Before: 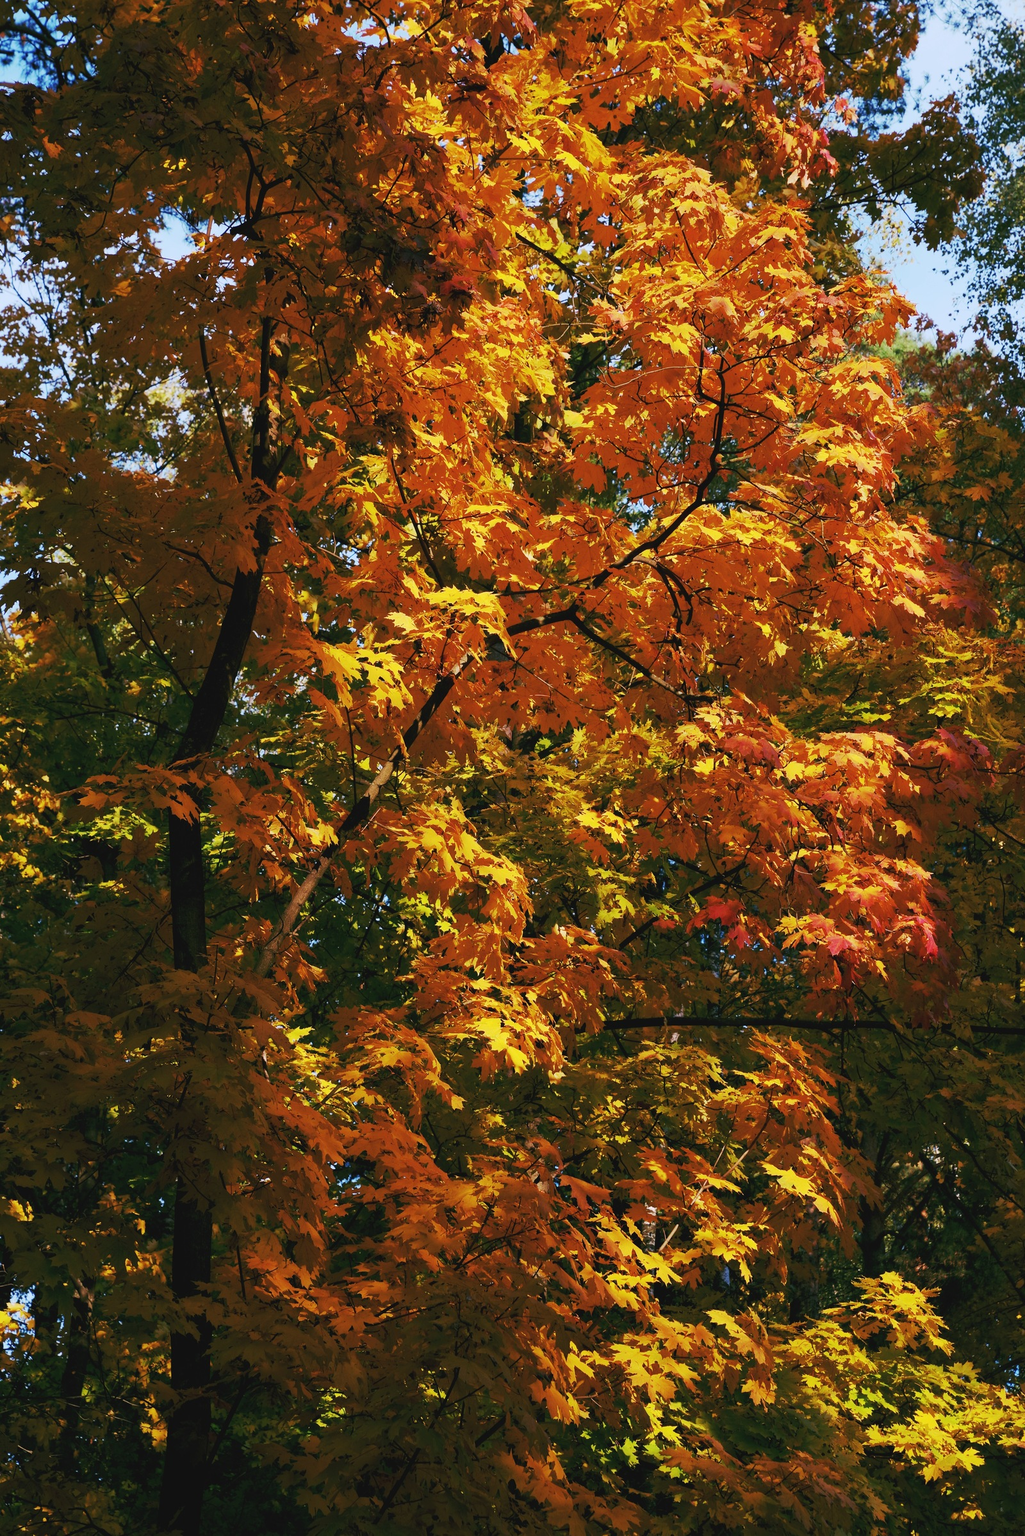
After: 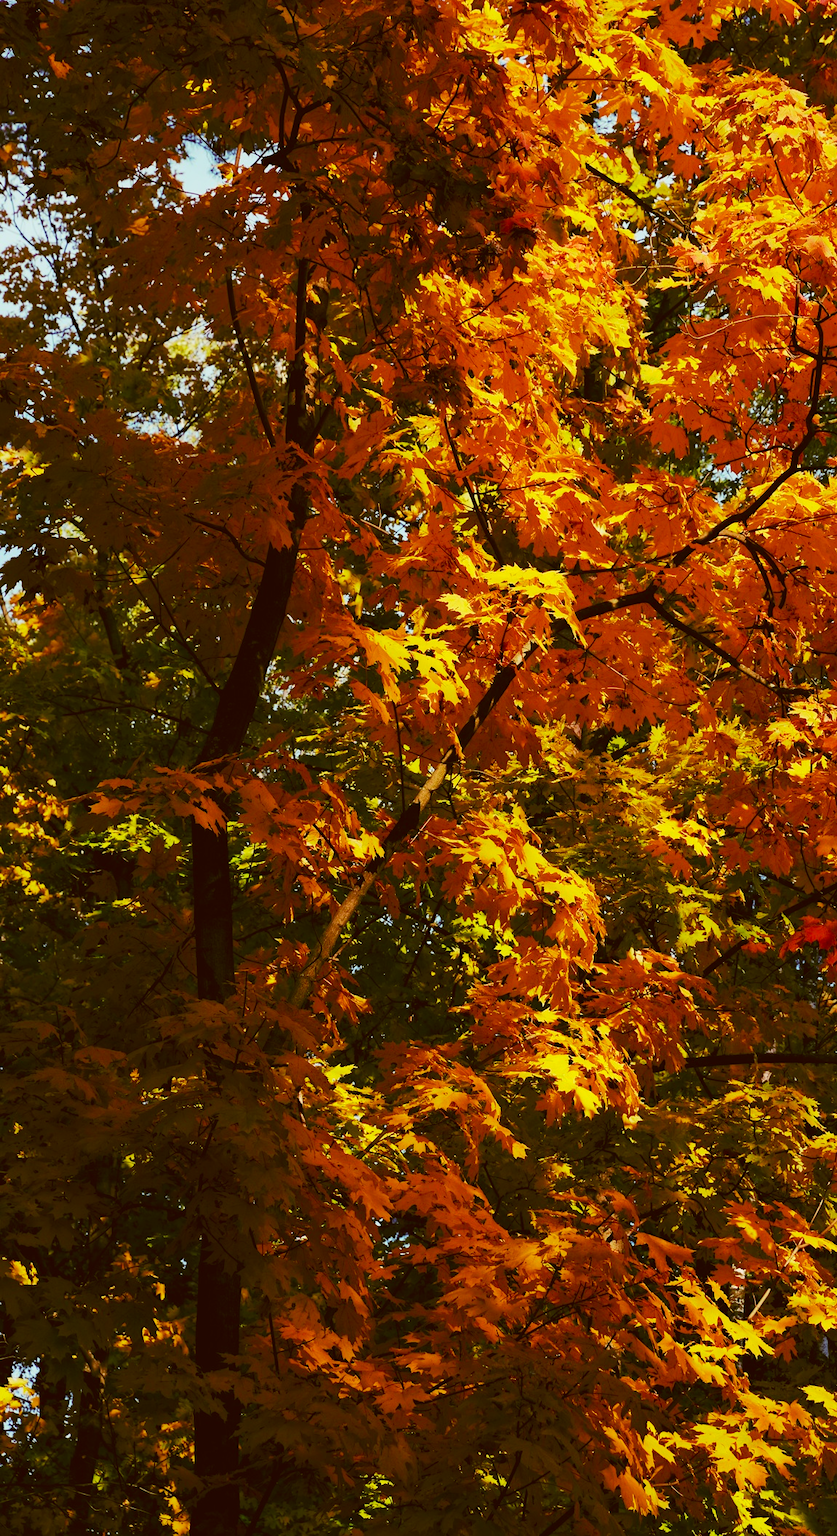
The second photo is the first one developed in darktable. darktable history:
crop: top 5.803%, right 27.864%, bottom 5.804%
tone curve: curves: ch0 [(0, 0.01) (0.037, 0.032) (0.131, 0.108) (0.275, 0.256) (0.483, 0.512) (0.61, 0.665) (0.696, 0.742) (0.792, 0.819) (0.911, 0.925) (0.997, 0.995)]; ch1 [(0, 0) (0.301, 0.3) (0.423, 0.421) (0.492, 0.488) (0.507, 0.503) (0.53, 0.532) (0.573, 0.586) (0.683, 0.702) (0.746, 0.77) (1, 1)]; ch2 [(0, 0) (0.246, 0.233) (0.36, 0.352) (0.415, 0.415) (0.485, 0.487) (0.502, 0.504) (0.525, 0.518) (0.539, 0.539) (0.587, 0.594) (0.636, 0.652) (0.711, 0.729) (0.845, 0.855) (0.998, 0.977)], color space Lab, independent channels, preserve colors none
color correction: highlights a* -5.3, highlights b* 9.8, shadows a* 9.8, shadows b* 24.26
